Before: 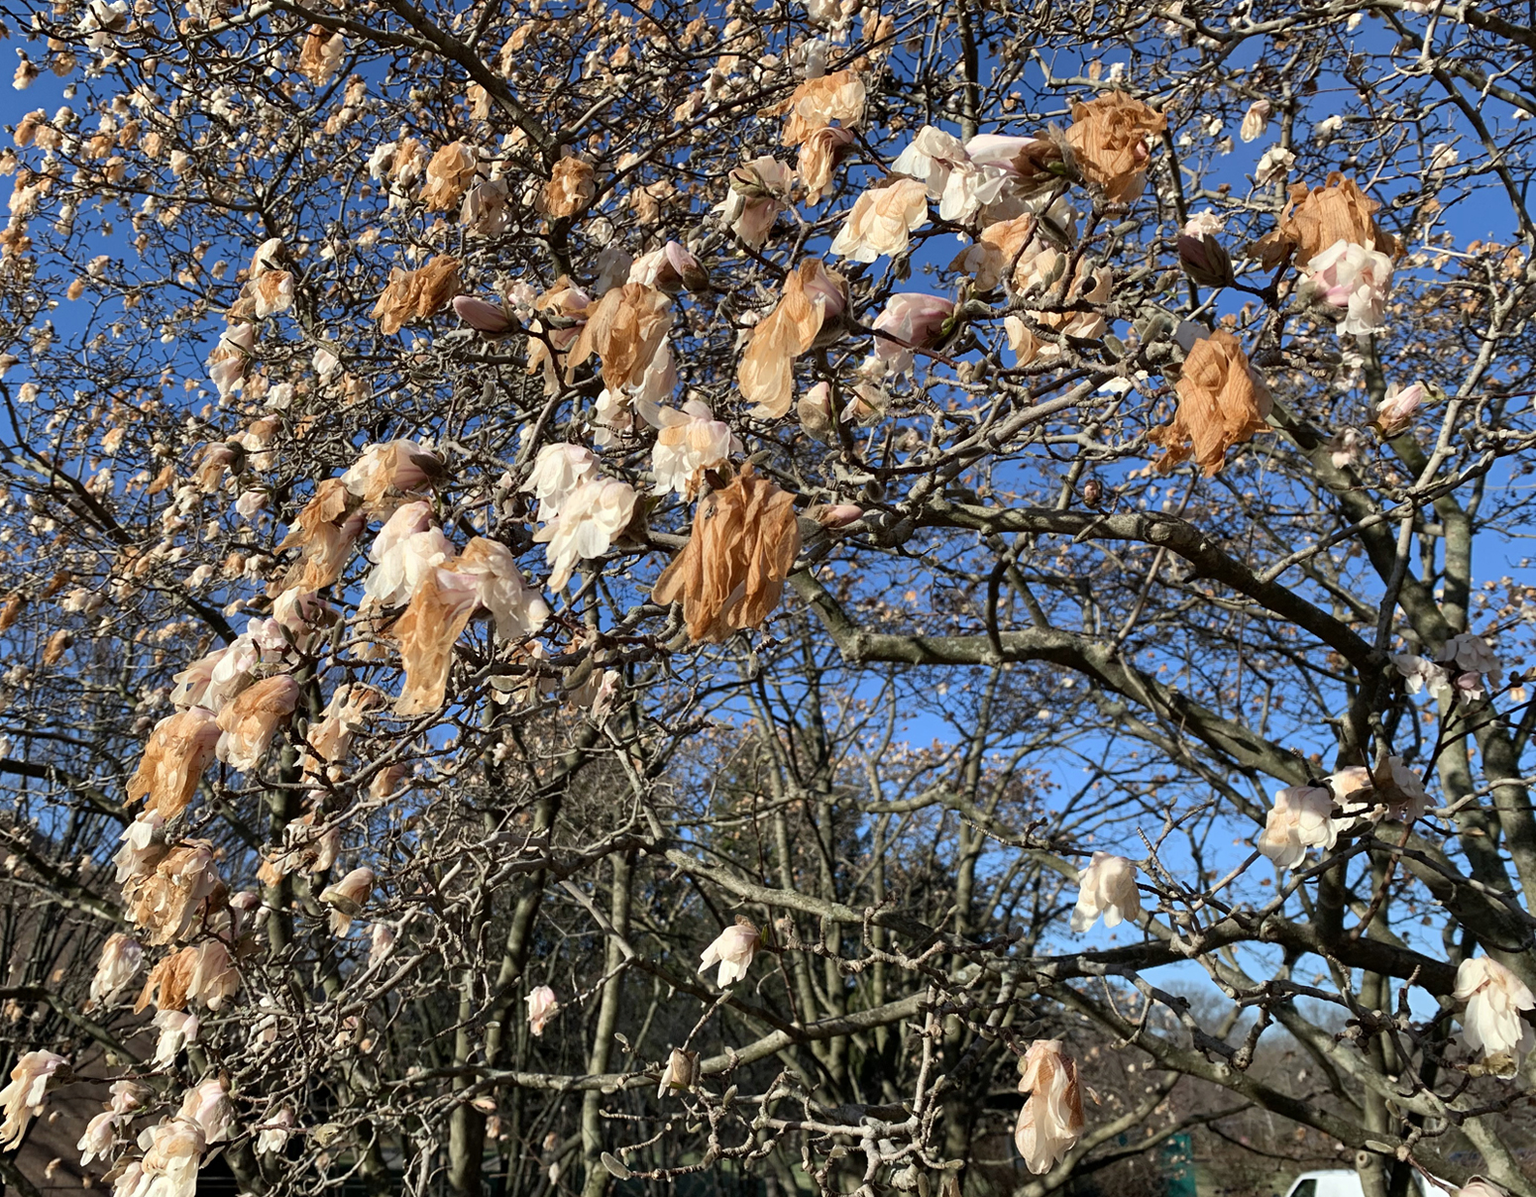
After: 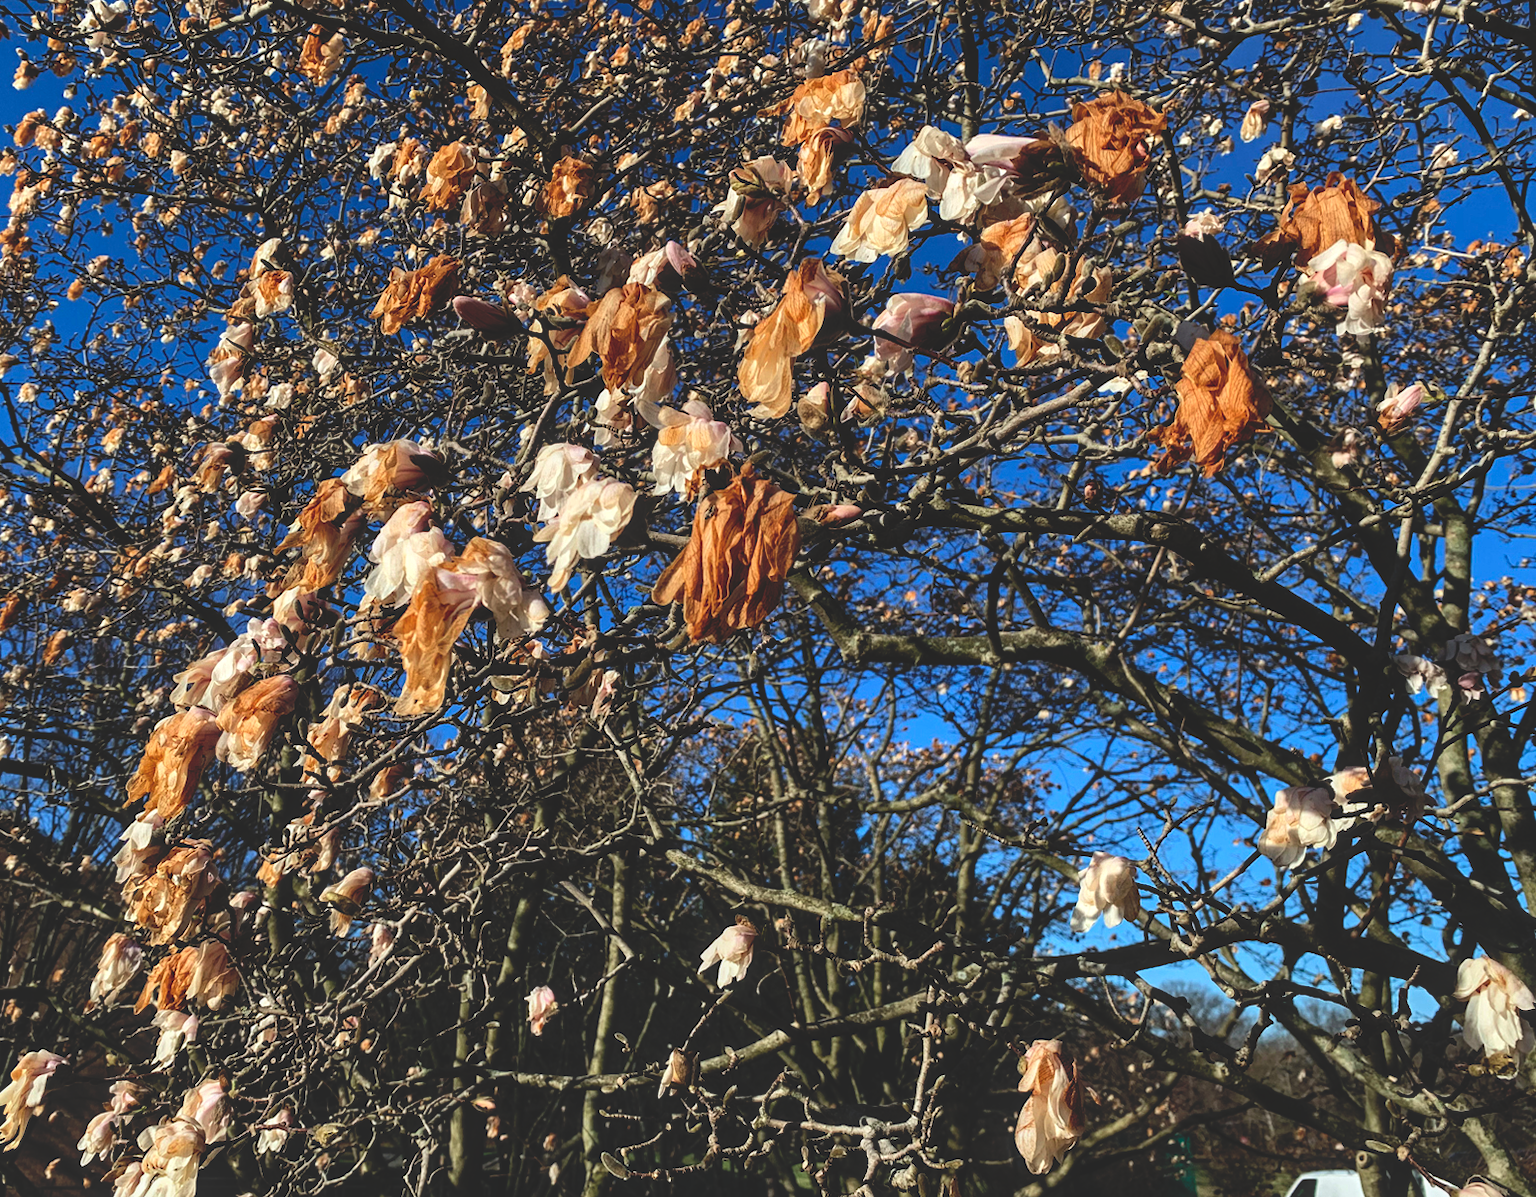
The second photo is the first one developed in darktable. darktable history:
base curve: curves: ch0 [(0, 0.02) (0.083, 0.036) (1, 1)], preserve colors none
local contrast: on, module defaults
